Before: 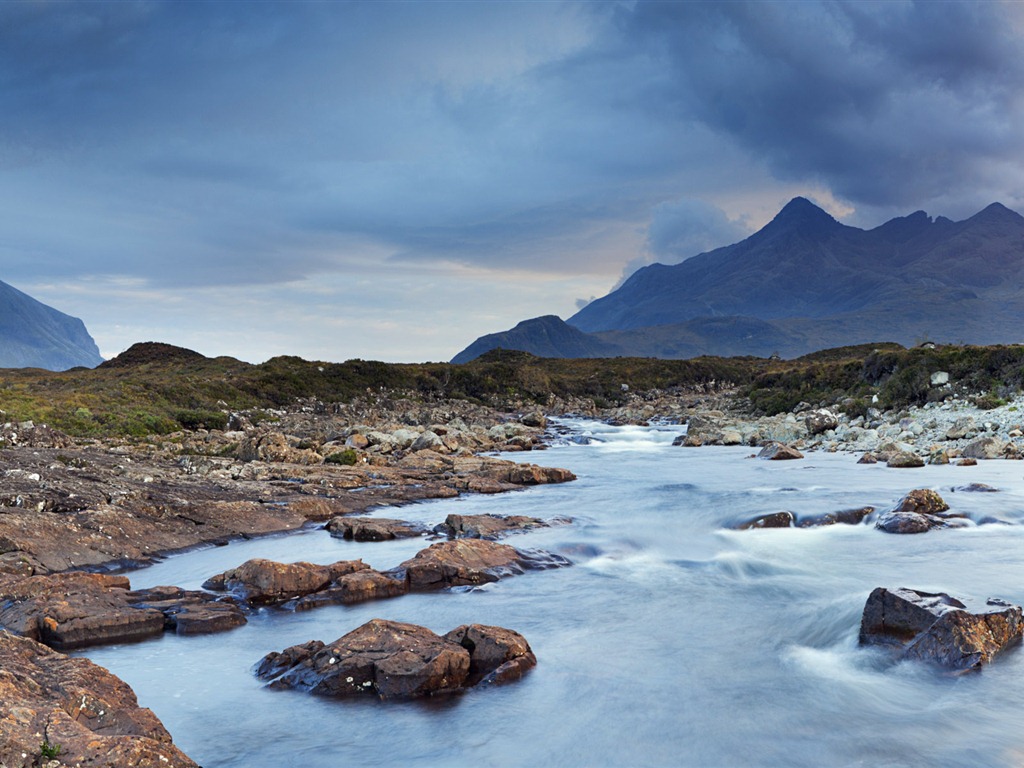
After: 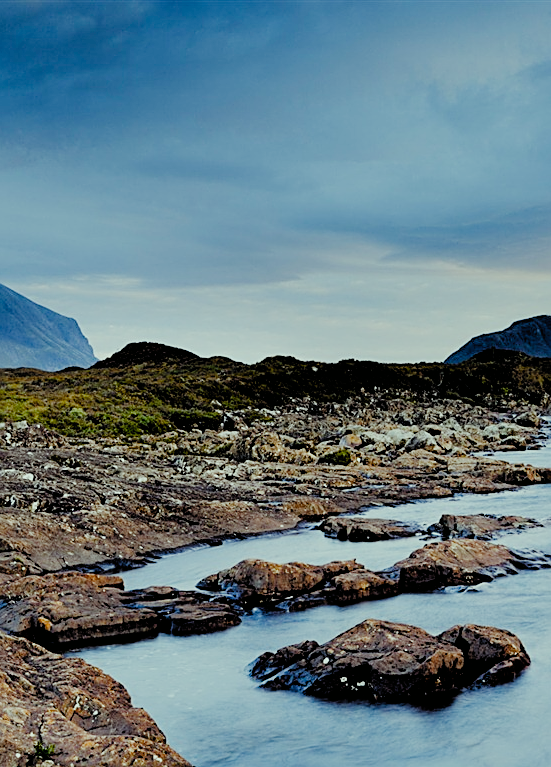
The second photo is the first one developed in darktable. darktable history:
filmic rgb: black relative exposure -2.85 EV, white relative exposure 4.56 EV, hardness 1.77, contrast 1.25, preserve chrominance no, color science v5 (2021)
crop: left 0.587%, right 45.588%, bottom 0.086%
sharpen: on, module defaults
color correction: highlights a* -8, highlights b* 3.1
